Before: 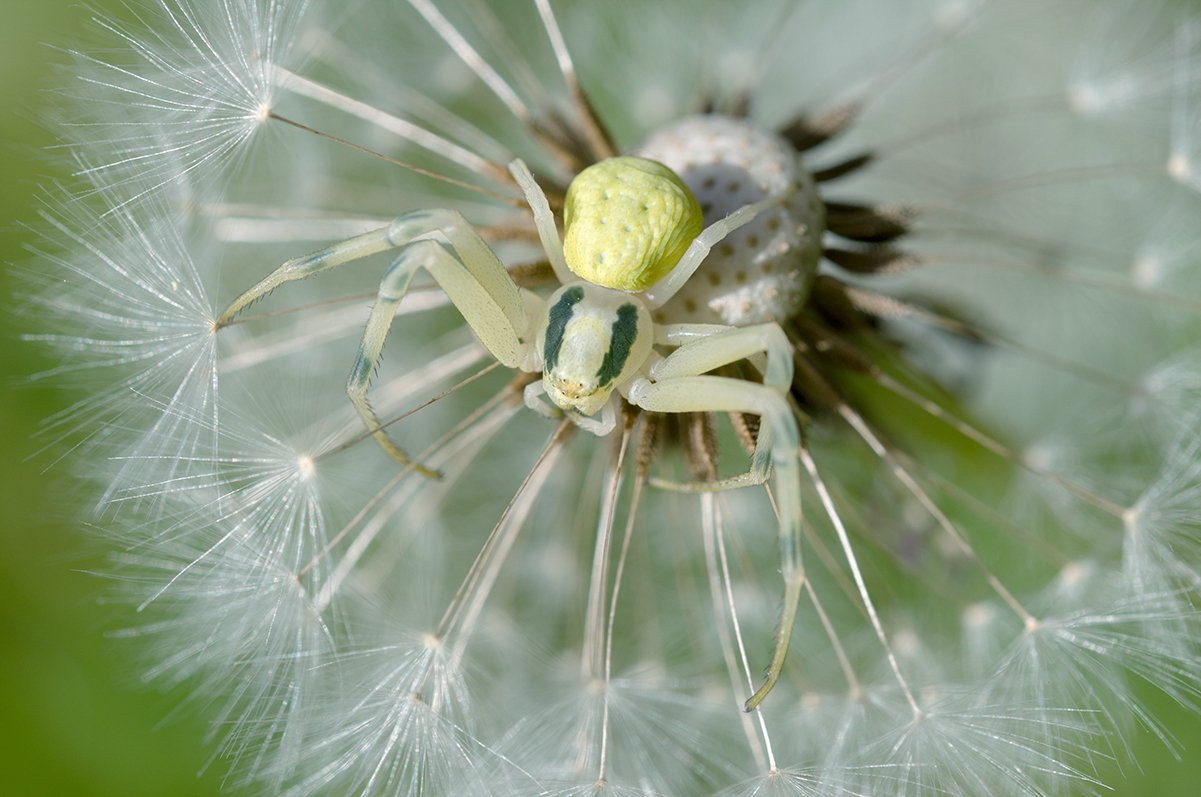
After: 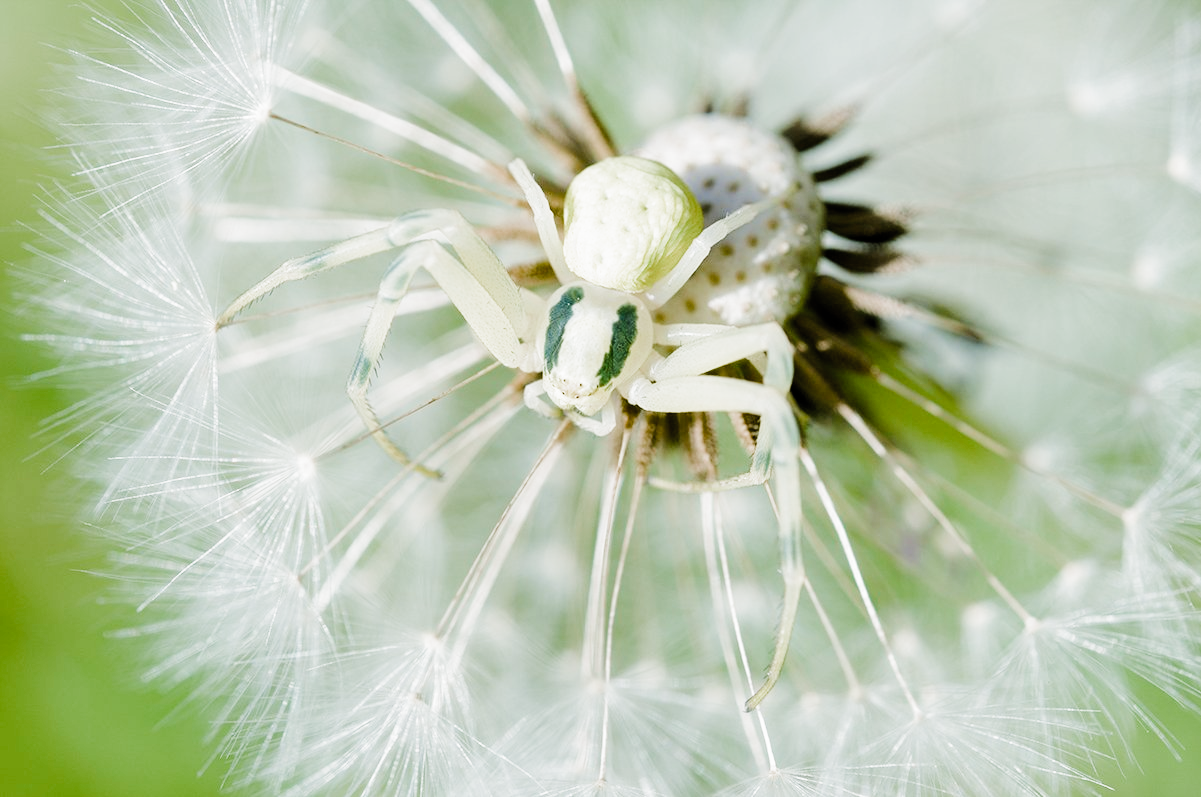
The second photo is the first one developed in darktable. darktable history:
exposure: exposure 0.941 EV, compensate highlight preservation false
color balance rgb: perceptual saturation grading › global saturation 20%, perceptual saturation grading › highlights -50.009%, perceptual saturation grading › shadows 30.405%, perceptual brilliance grading › highlights 17.675%, perceptual brilliance grading › mid-tones 30.832%, perceptual brilliance grading › shadows -31.503%, global vibrance 20%
filmic rgb: black relative exposure -7.65 EV, white relative exposure 4.56 EV, threshold 2.98 EV, hardness 3.61, add noise in highlights 0.001, preserve chrominance max RGB, color science v3 (2019), use custom middle-gray values true, contrast in highlights soft, enable highlight reconstruction true
